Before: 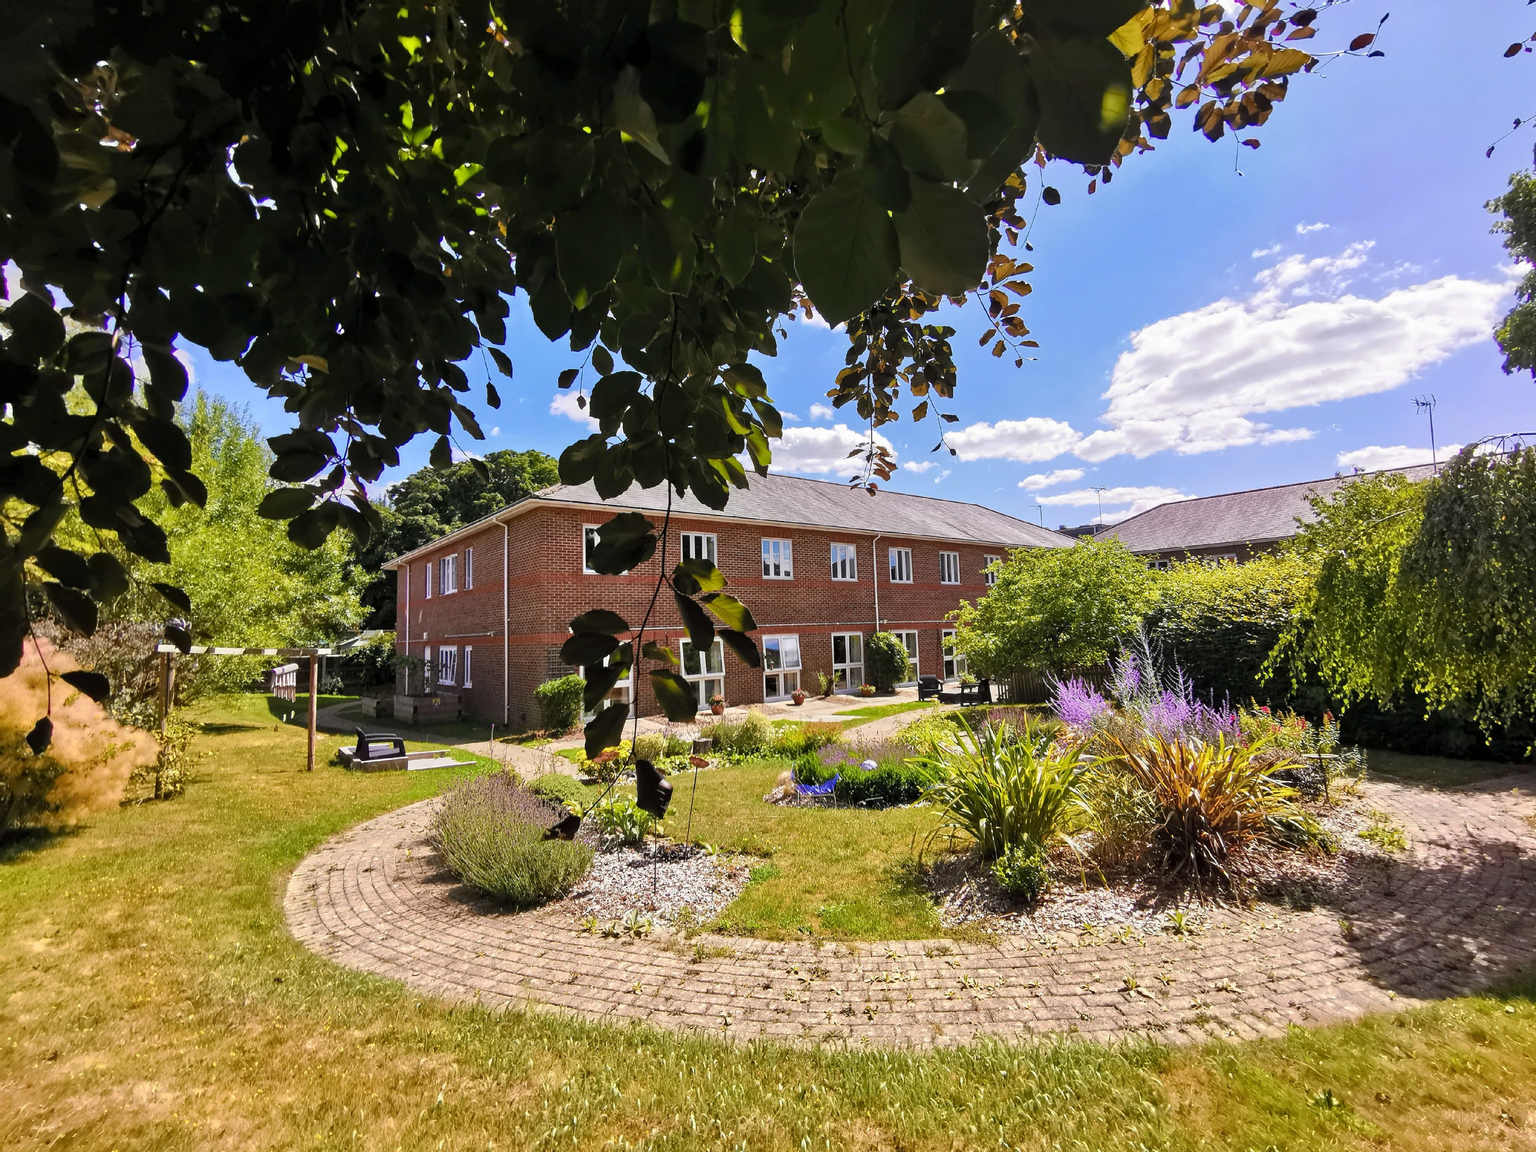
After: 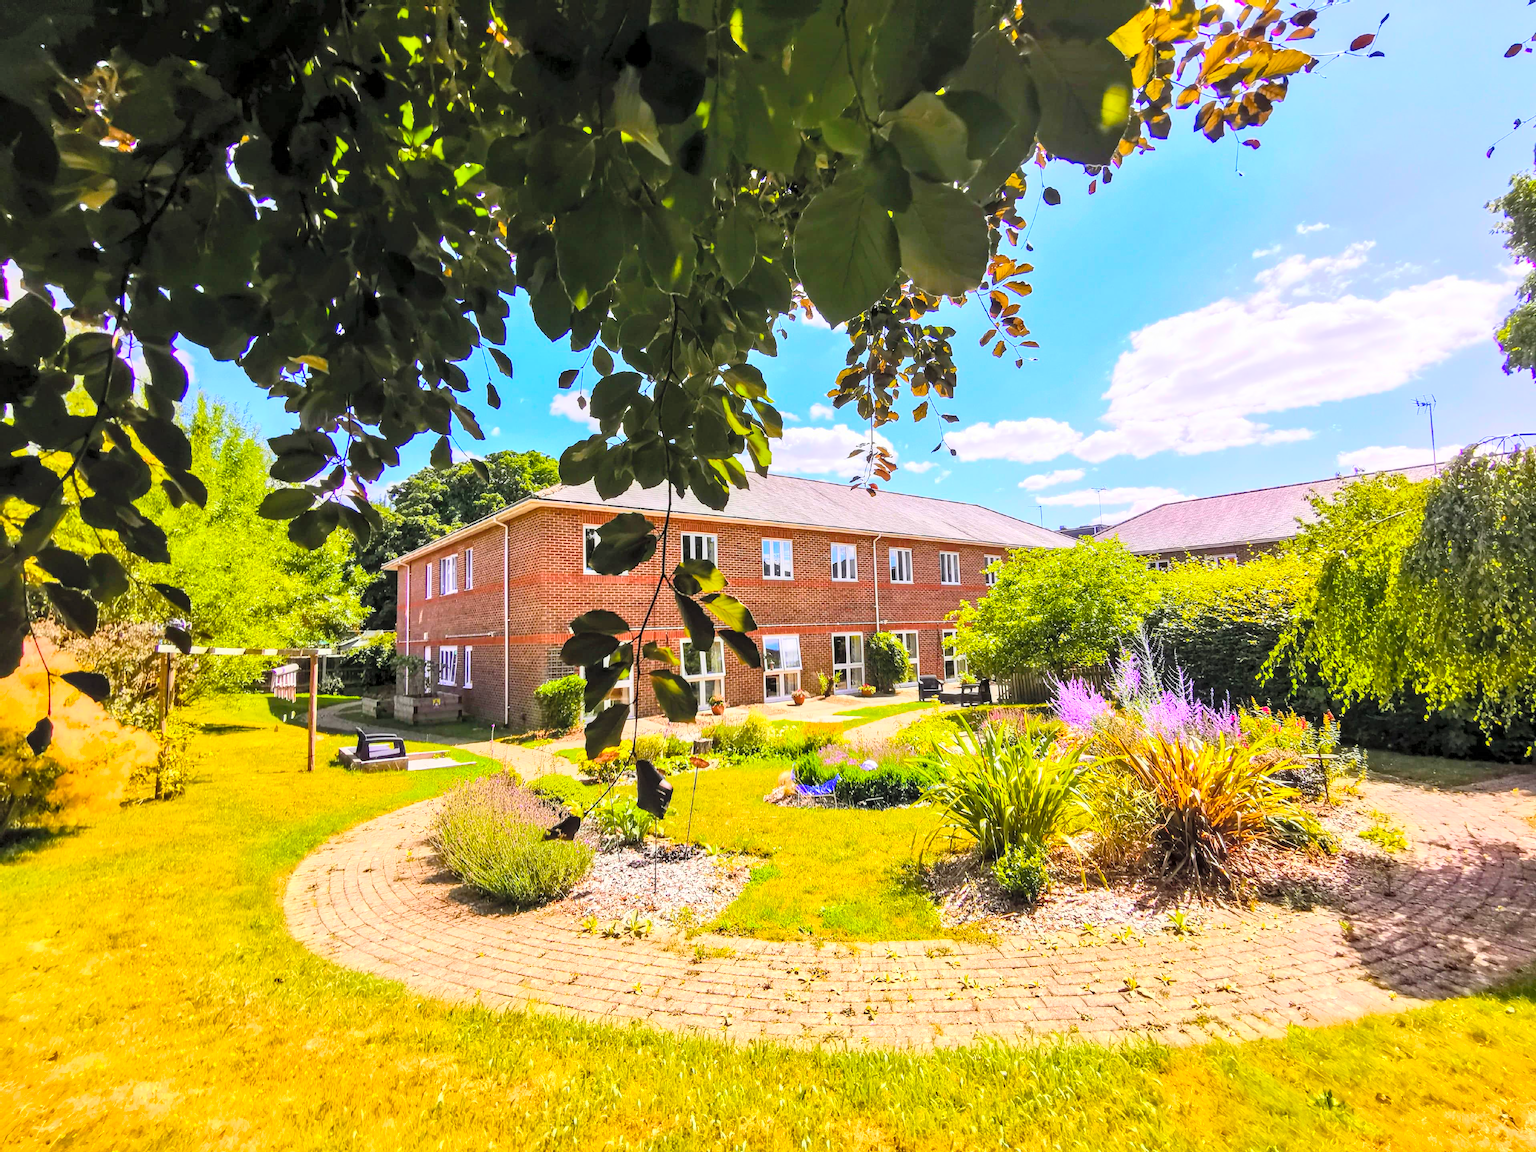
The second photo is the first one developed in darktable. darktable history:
contrast brightness saturation: contrast 0.23, brightness 0.1, saturation 0.29
color balance rgb: perceptual saturation grading › global saturation 25%, perceptual brilliance grading › mid-tones 10%, perceptual brilliance grading › shadows 15%, global vibrance 20%
global tonemap: drago (0.7, 100)
local contrast: on, module defaults
